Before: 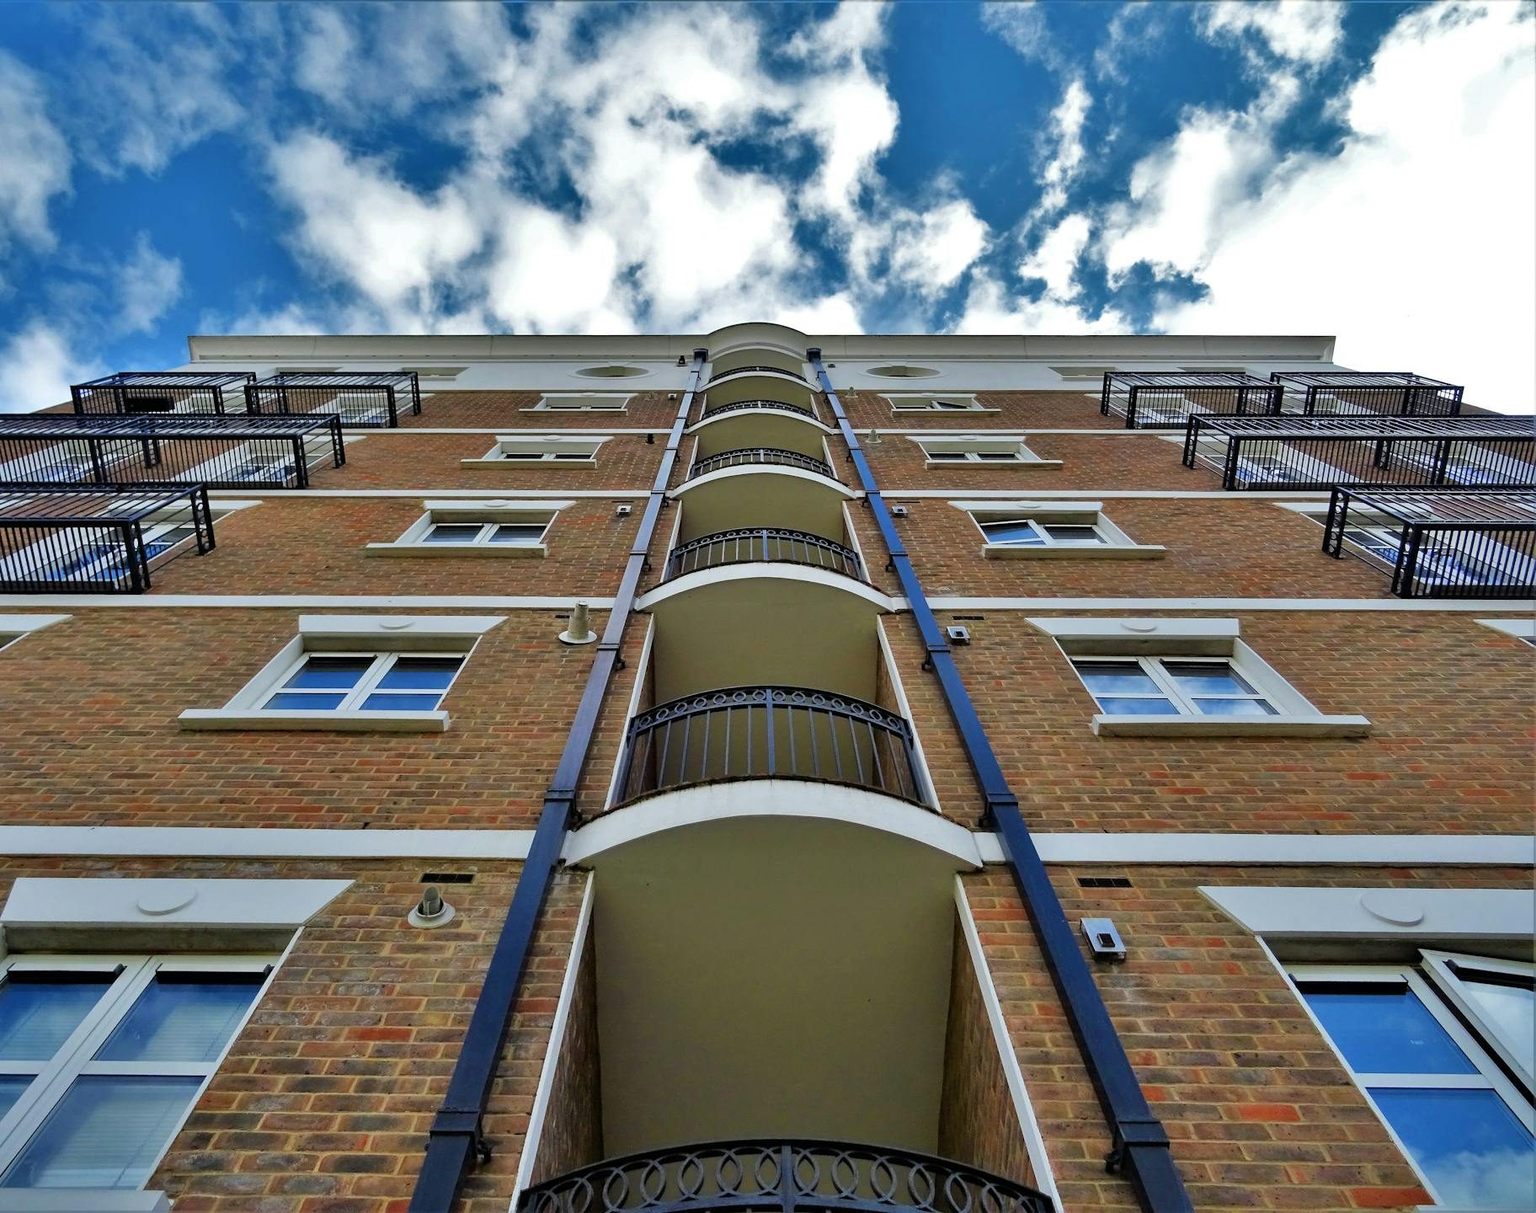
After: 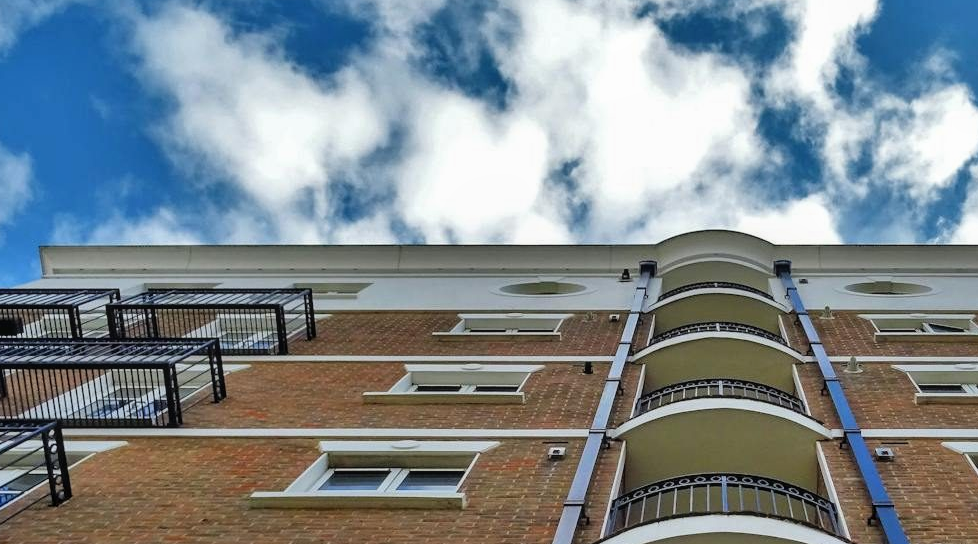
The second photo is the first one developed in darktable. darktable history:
local contrast: detail 110%
crop: left 10.121%, top 10.631%, right 36.218%, bottom 51.526%
